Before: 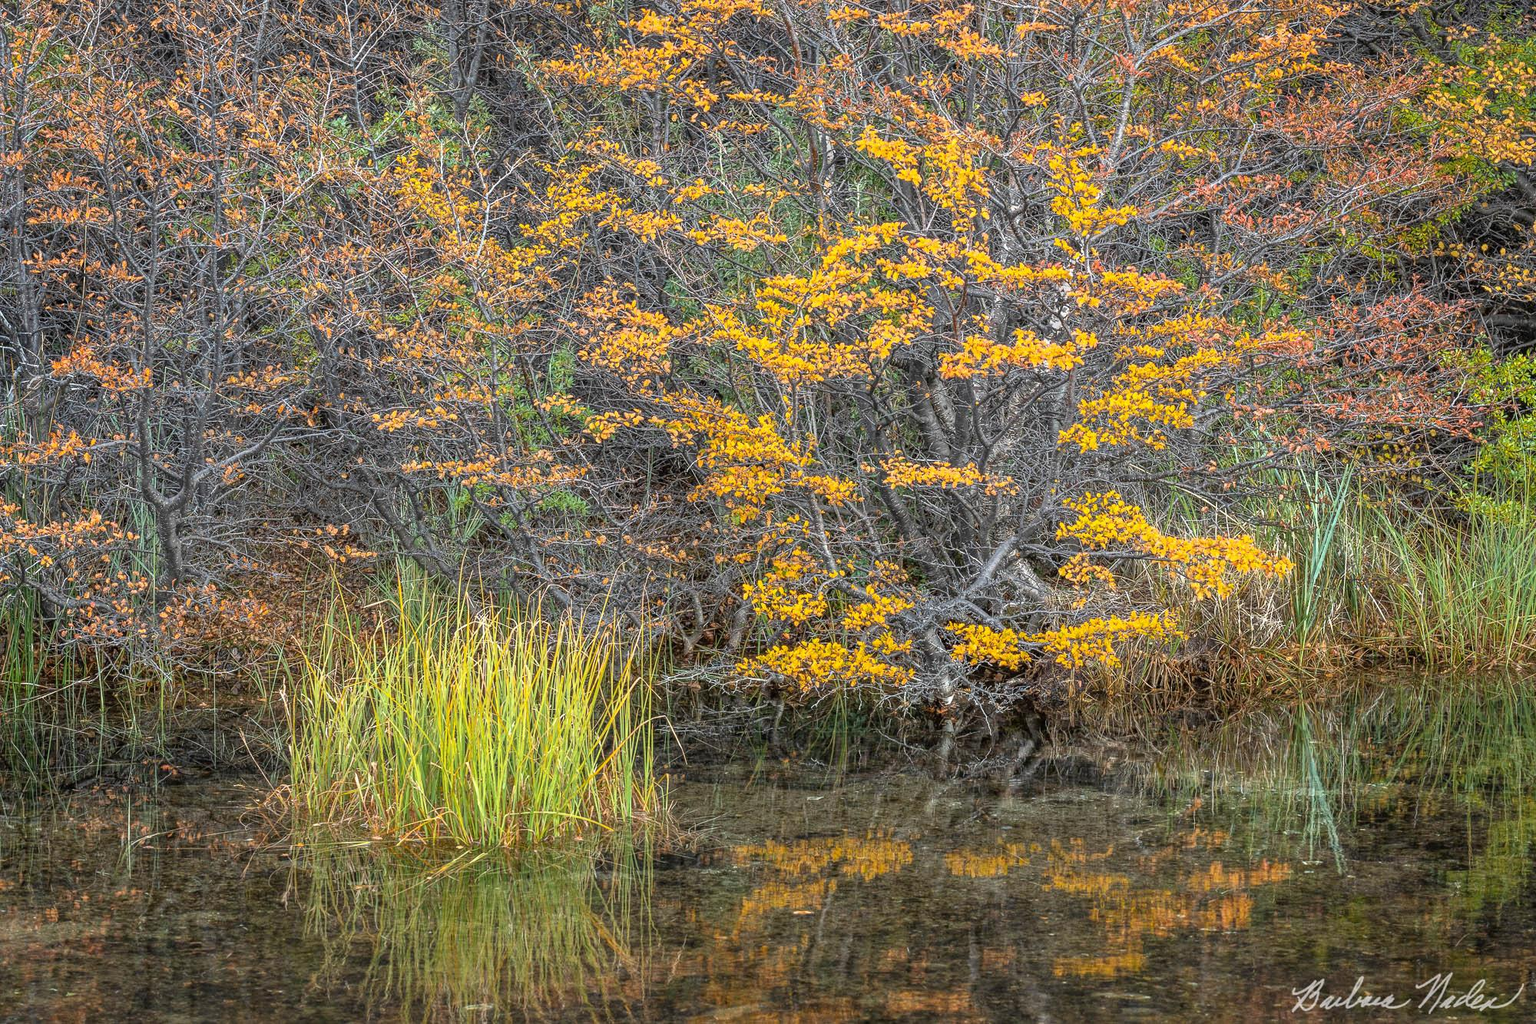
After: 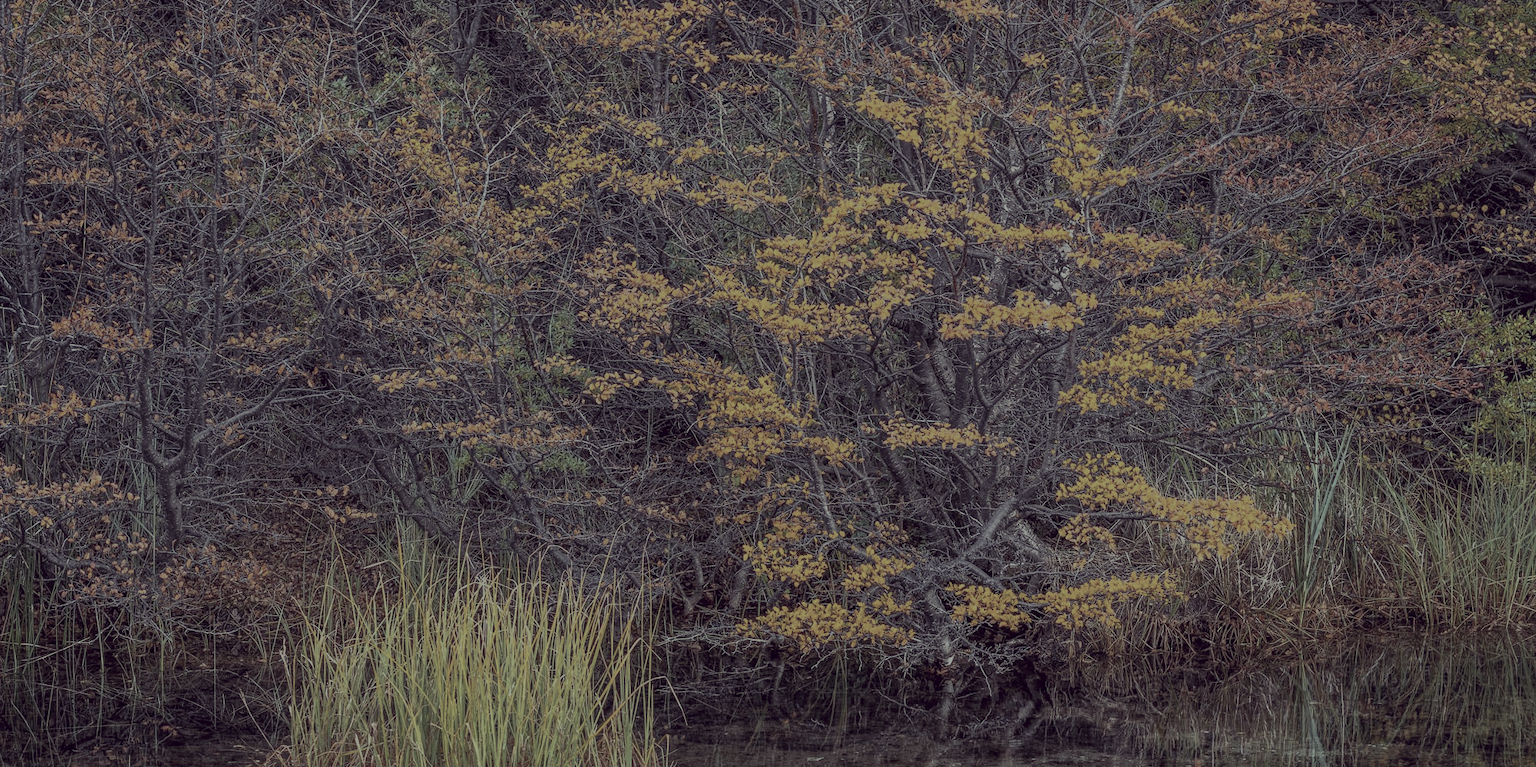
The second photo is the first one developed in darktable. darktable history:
color correction: highlights a* -20.17, highlights b* 20.27, shadows a* 20.03, shadows b* -20.46, saturation 0.43
crop: top 3.857%, bottom 21.132%
exposure: exposure -1.468 EV, compensate highlight preservation false
